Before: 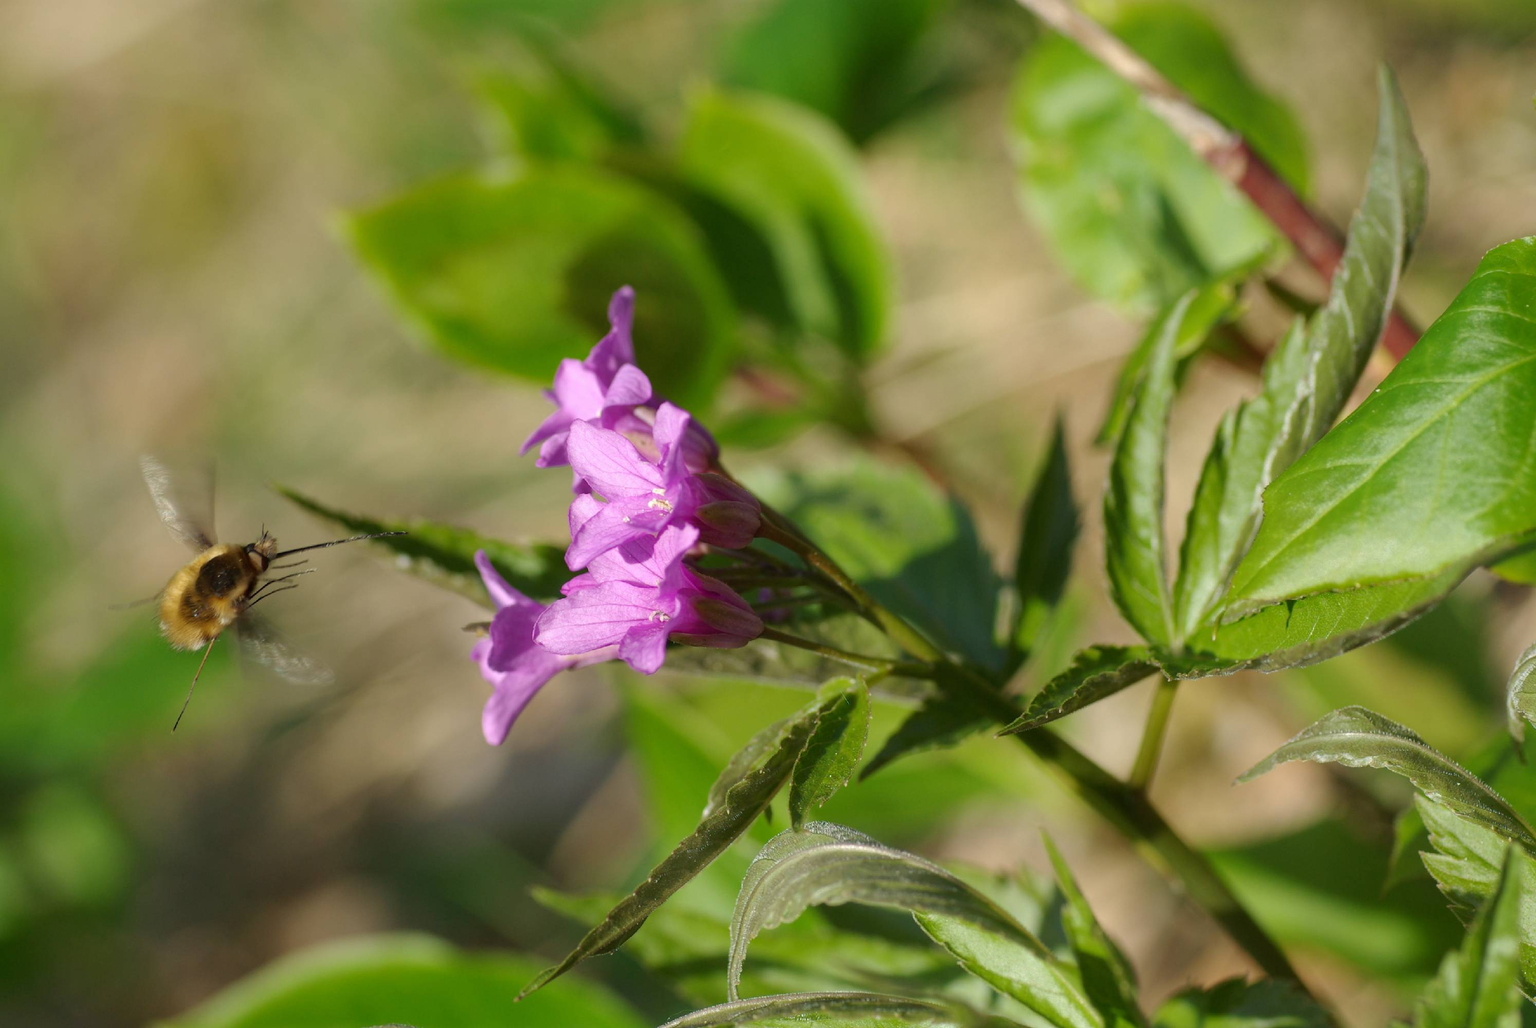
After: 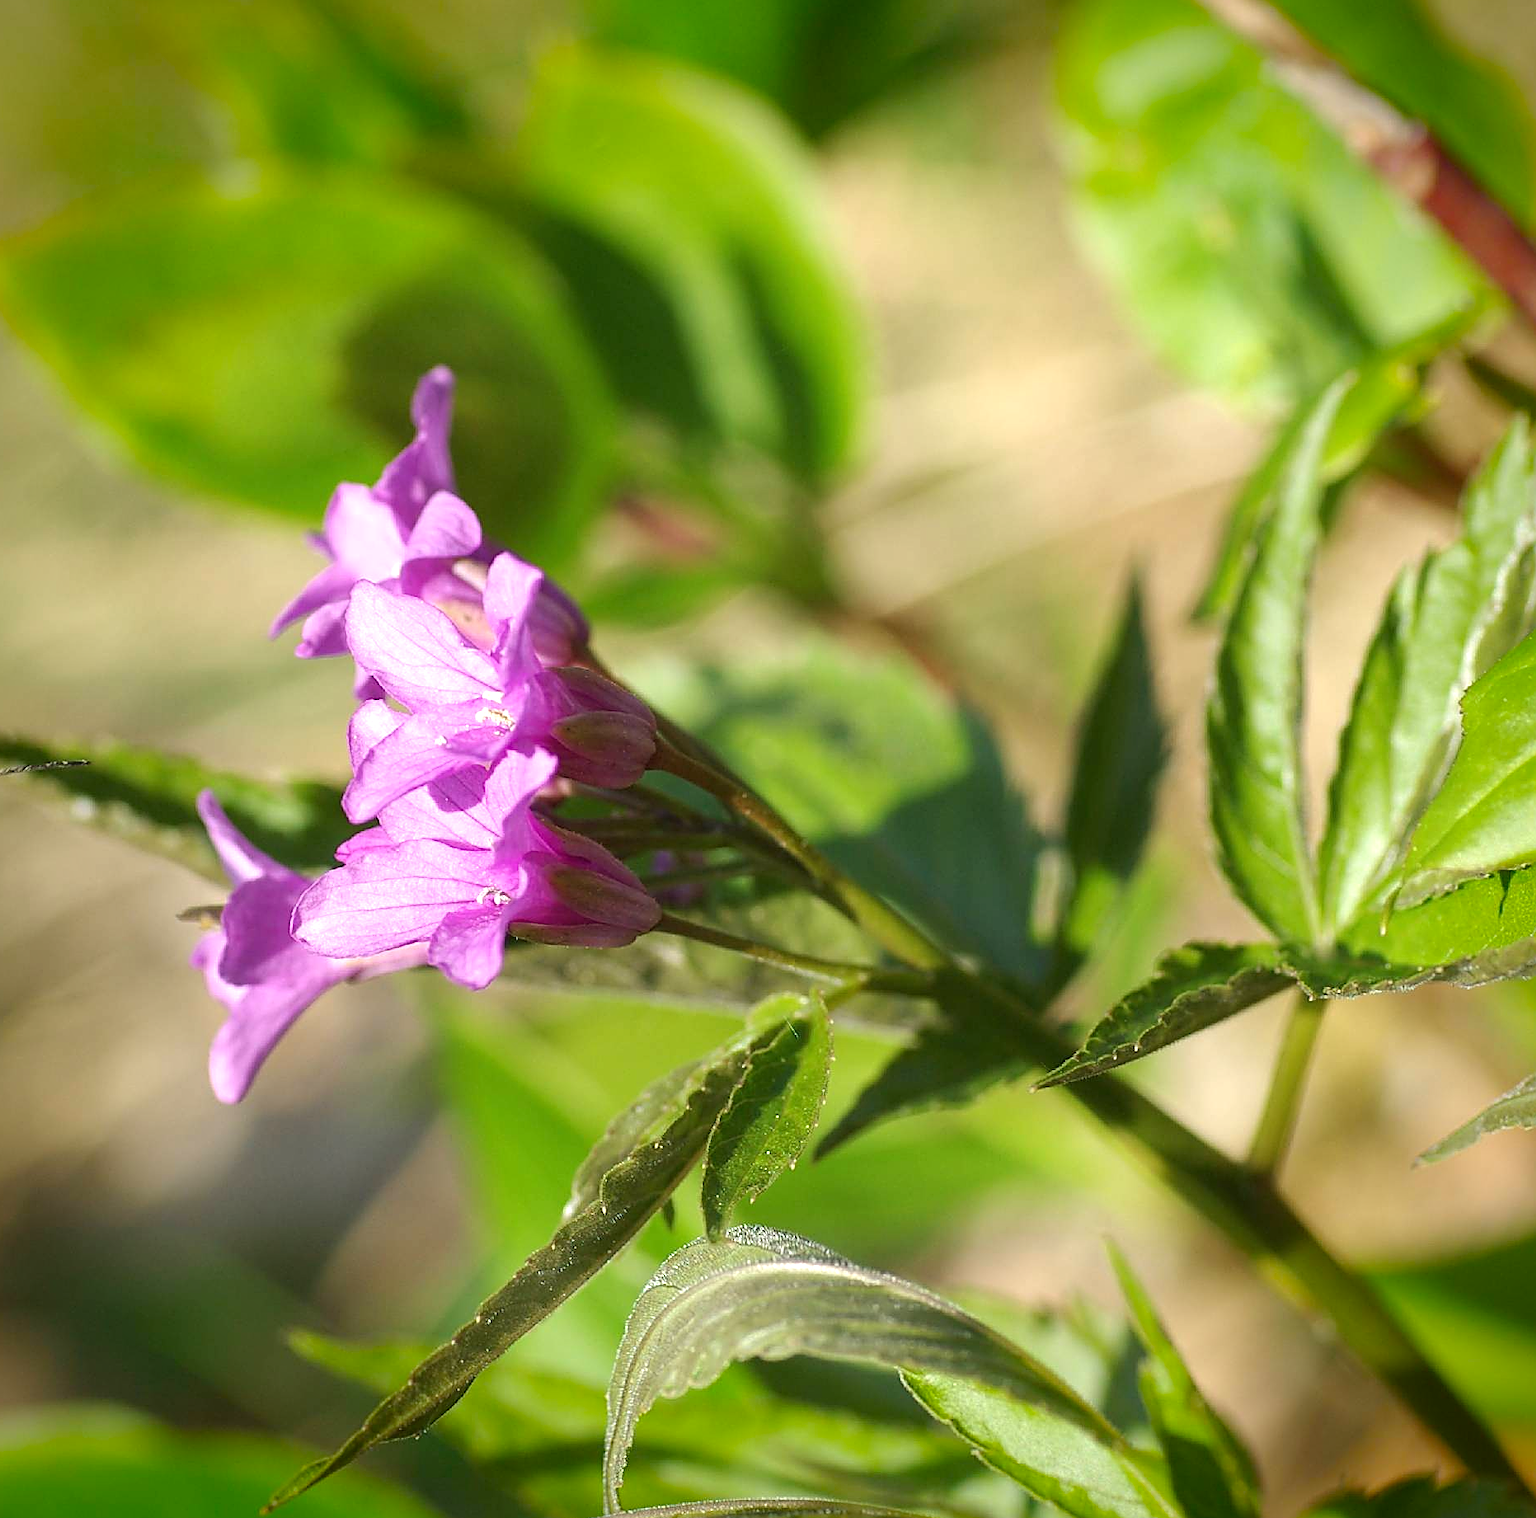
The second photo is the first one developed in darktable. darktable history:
crop and rotate: left 22.918%, top 5.629%, right 14.711%, bottom 2.247%
vignetting: fall-off start 88.53%, fall-off radius 44.2%, saturation 0.376, width/height ratio 1.161
exposure: black level correction 0, exposure 0.68 EV, compensate exposure bias true, compensate highlight preservation false
sharpen: amount 0.901
